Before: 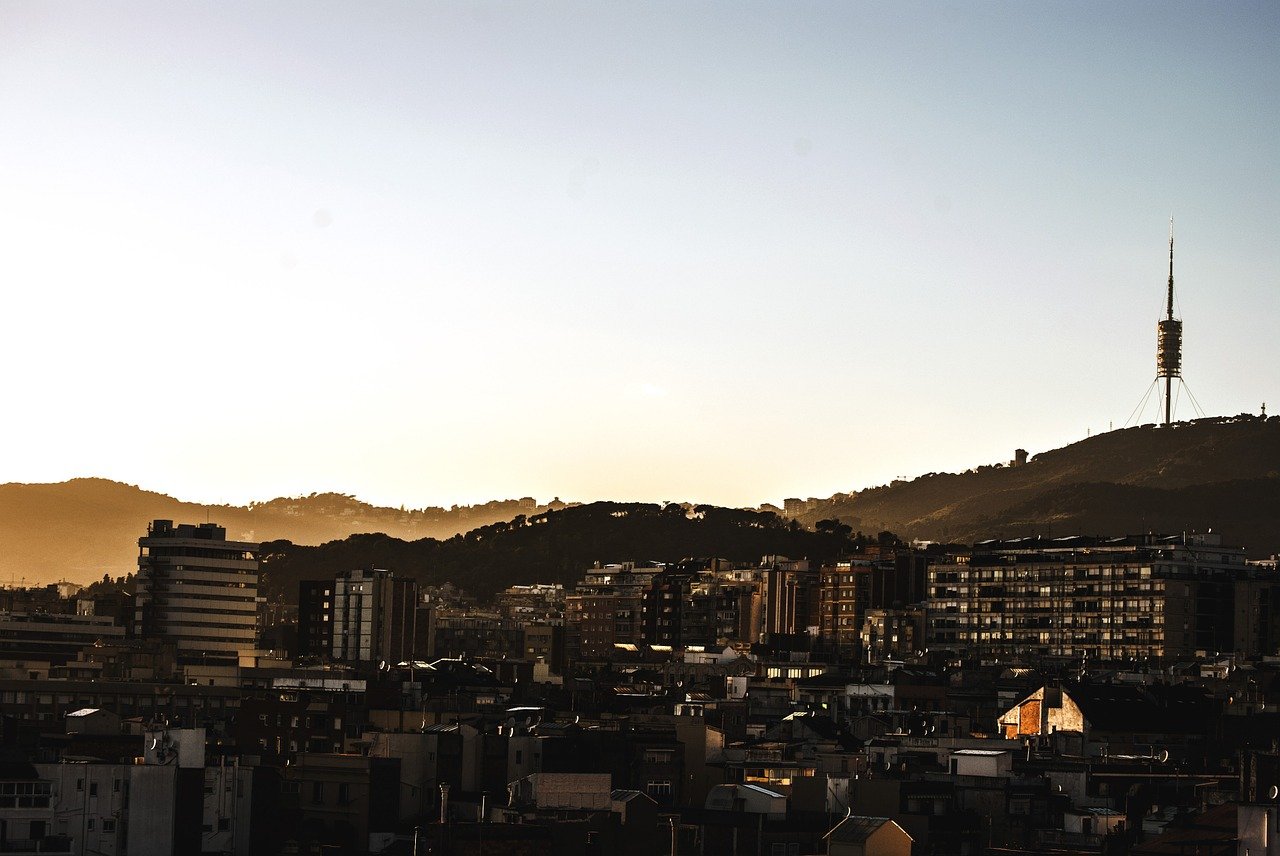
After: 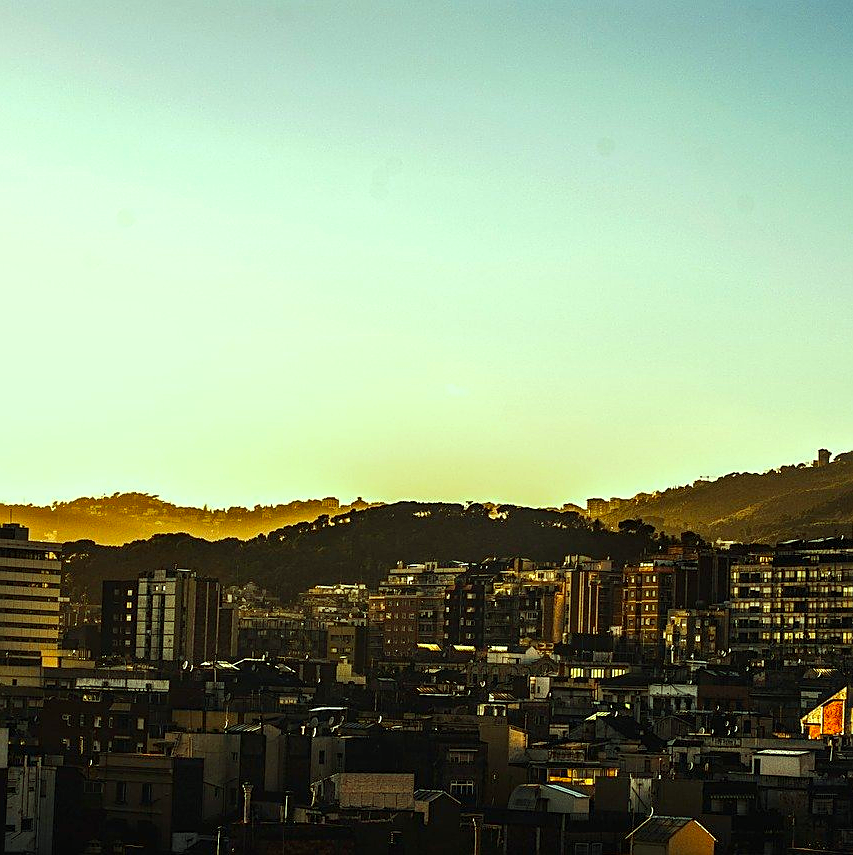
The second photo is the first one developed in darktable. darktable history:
crop and rotate: left 15.446%, right 17.836%
local contrast: detail 150%
sharpen: on, module defaults
color correction: highlights a* -10.77, highlights b* 9.8, saturation 1.72
